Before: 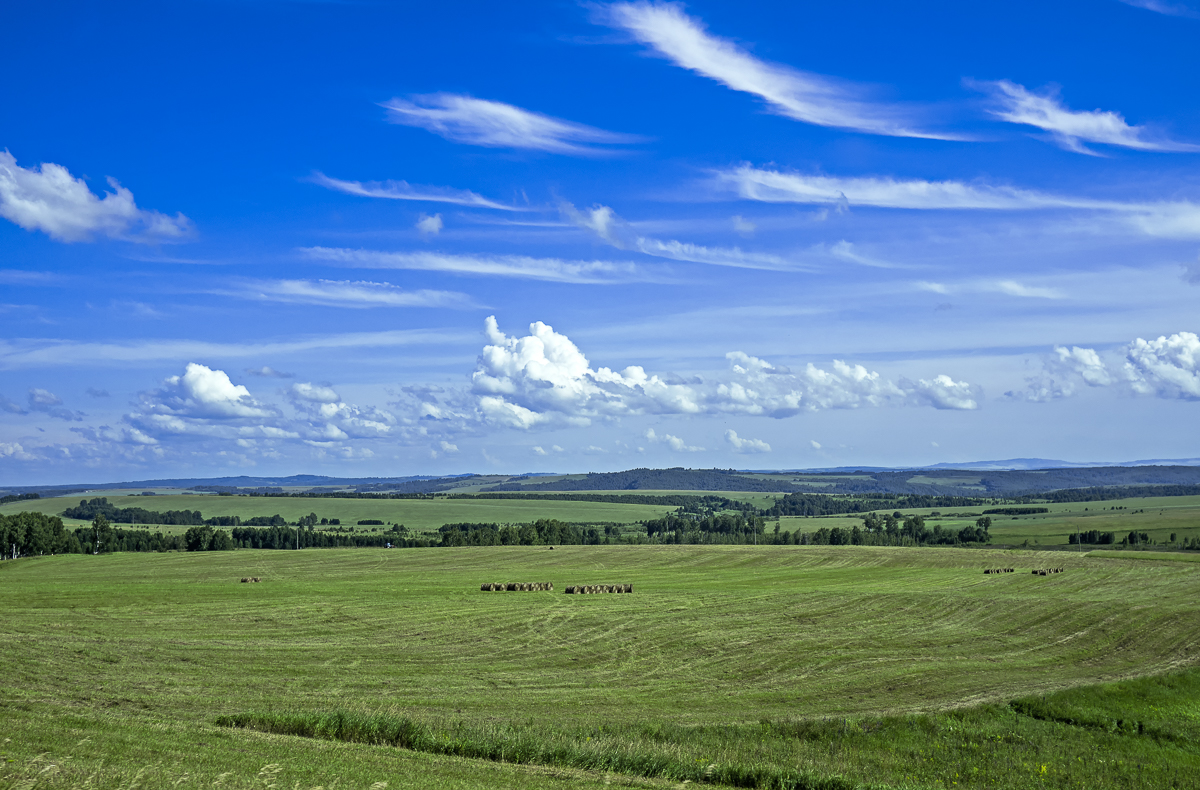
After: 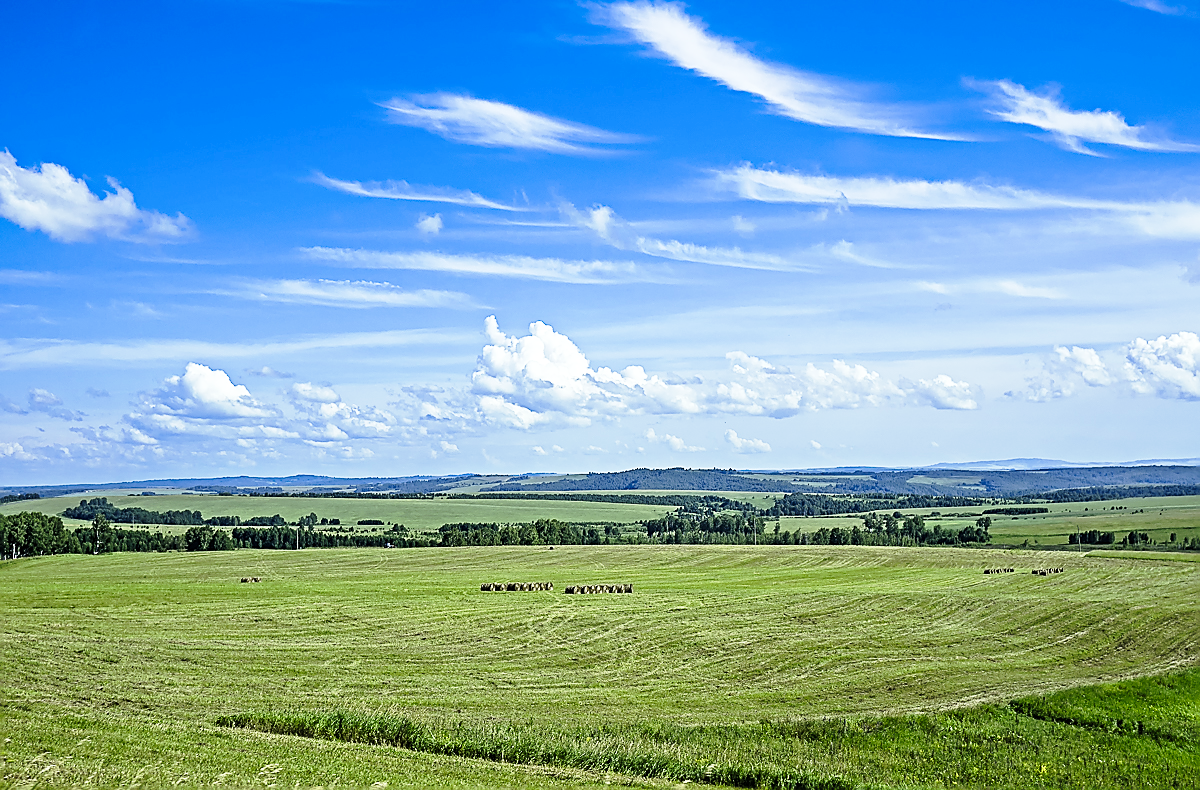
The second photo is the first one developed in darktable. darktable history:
base curve: curves: ch0 [(0, 0) (0.028, 0.03) (0.121, 0.232) (0.46, 0.748) (0.859, 0.968) (1, 1)], preserve colors none
sharpen: radius 1.391, amount 1.232, threshold 0.75
